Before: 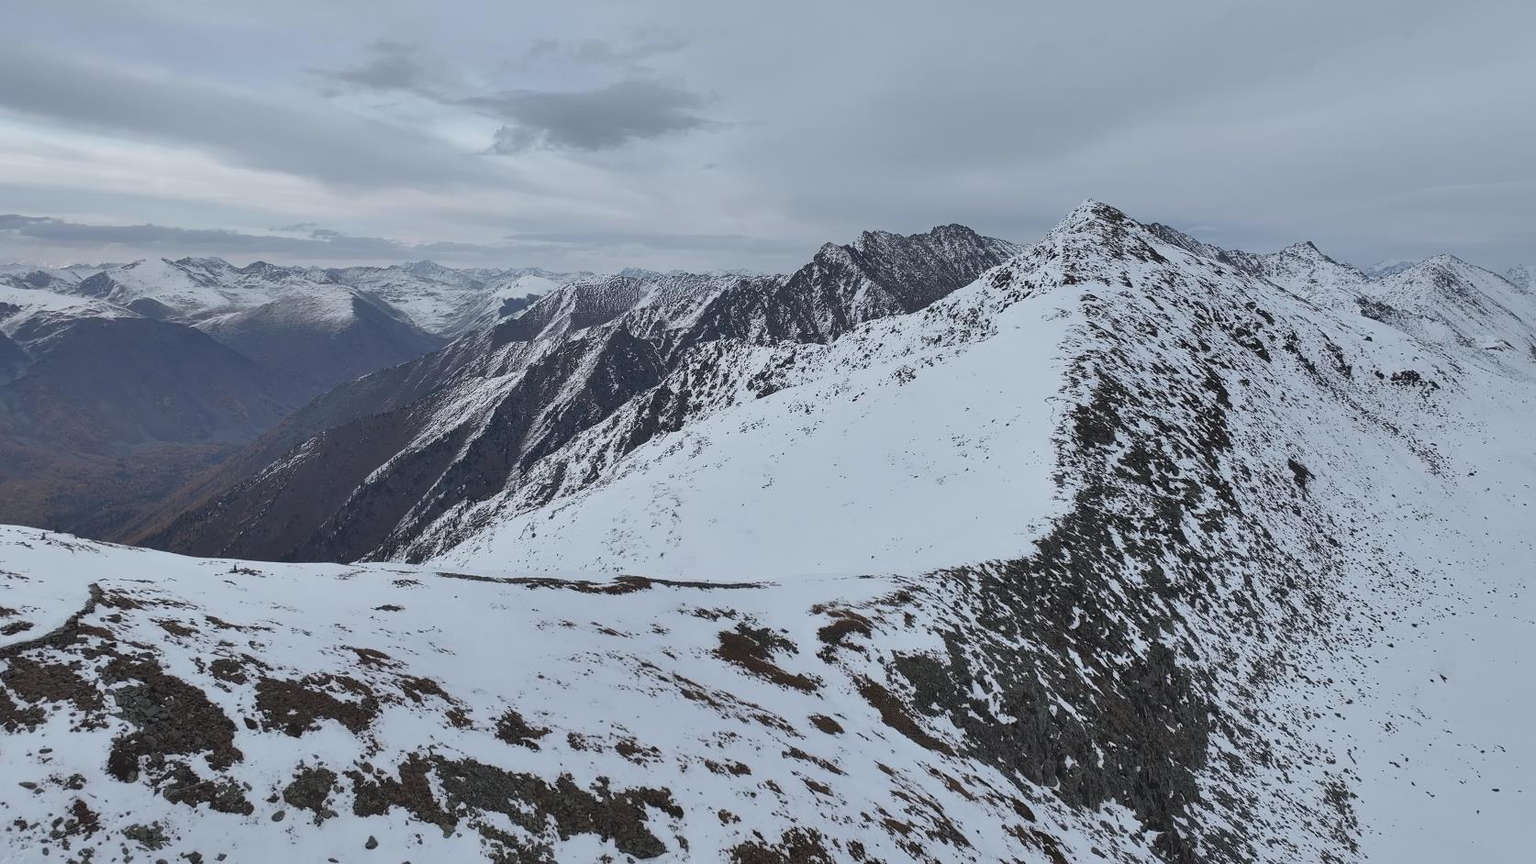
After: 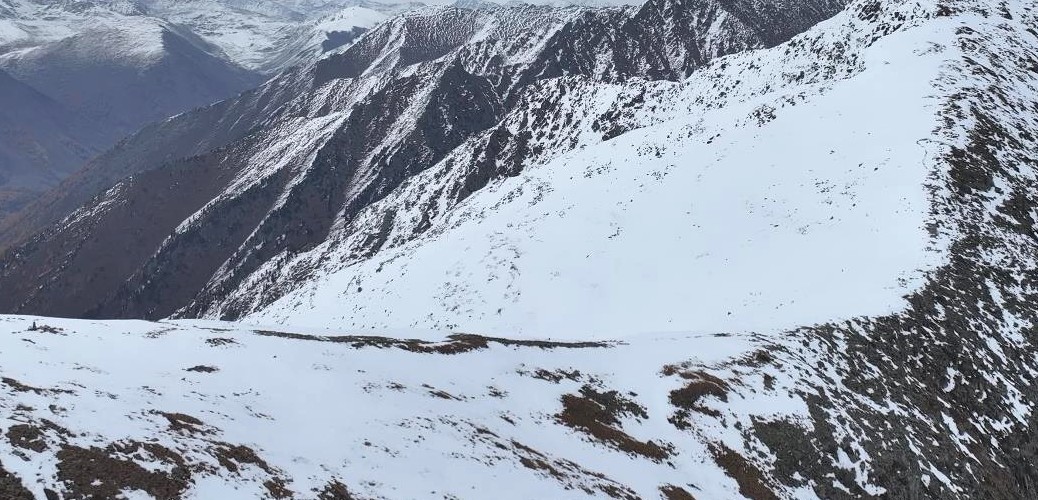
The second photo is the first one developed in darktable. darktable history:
exposure: black level correction 0.001, exposure 0.5 EV, compensate exposure bias true, compensate highlight preservation false
crop: left 13.312%, top 31.28%, right 24.627%, bottom 15.582%
